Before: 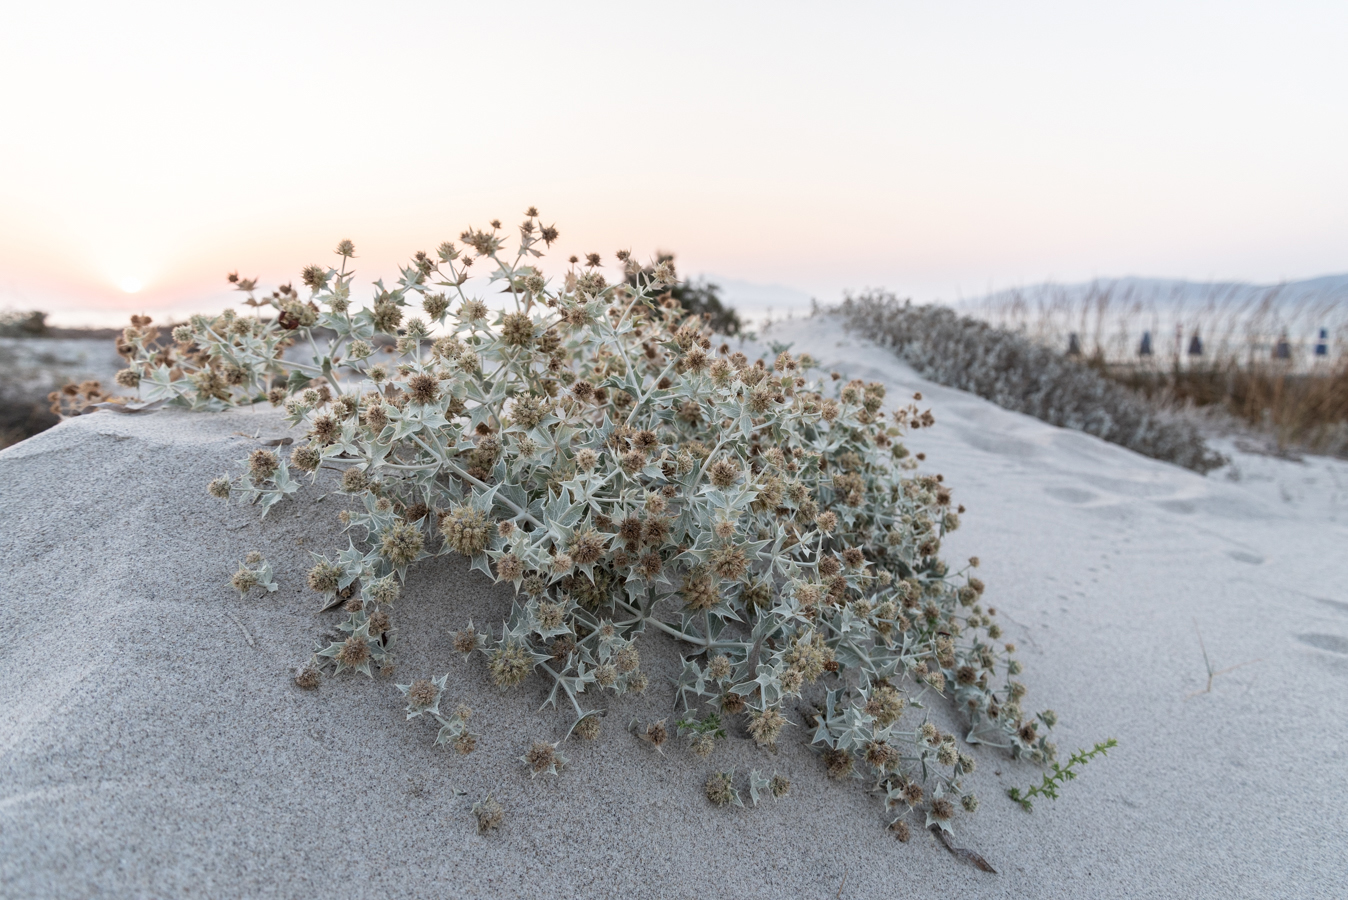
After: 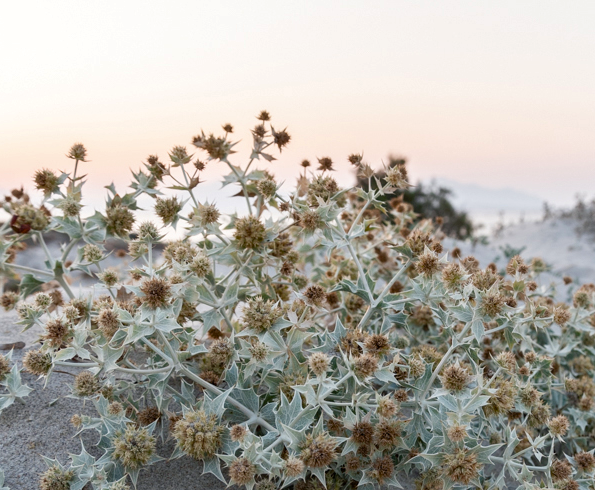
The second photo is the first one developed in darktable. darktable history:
color balance rgb: shadows lift › chroma 2.032%, shadows lift › hue 247.72°, perceptual saturation grading › global saturation 20%, perceptual saturation grading › highlights -24.83%, perceptual saturation grading › shadows 49.802%, global vibrance 20%
tone equalizer: edges refinement/feathering 500, mask exposure compensation -1.57 EV, preserve details no
crop: left 19.908%, top 10.758%, right 35.935%, bottom 34.765%
shadows and highlights: shadows -87.34, highlights -36.63, soften with gaussian
